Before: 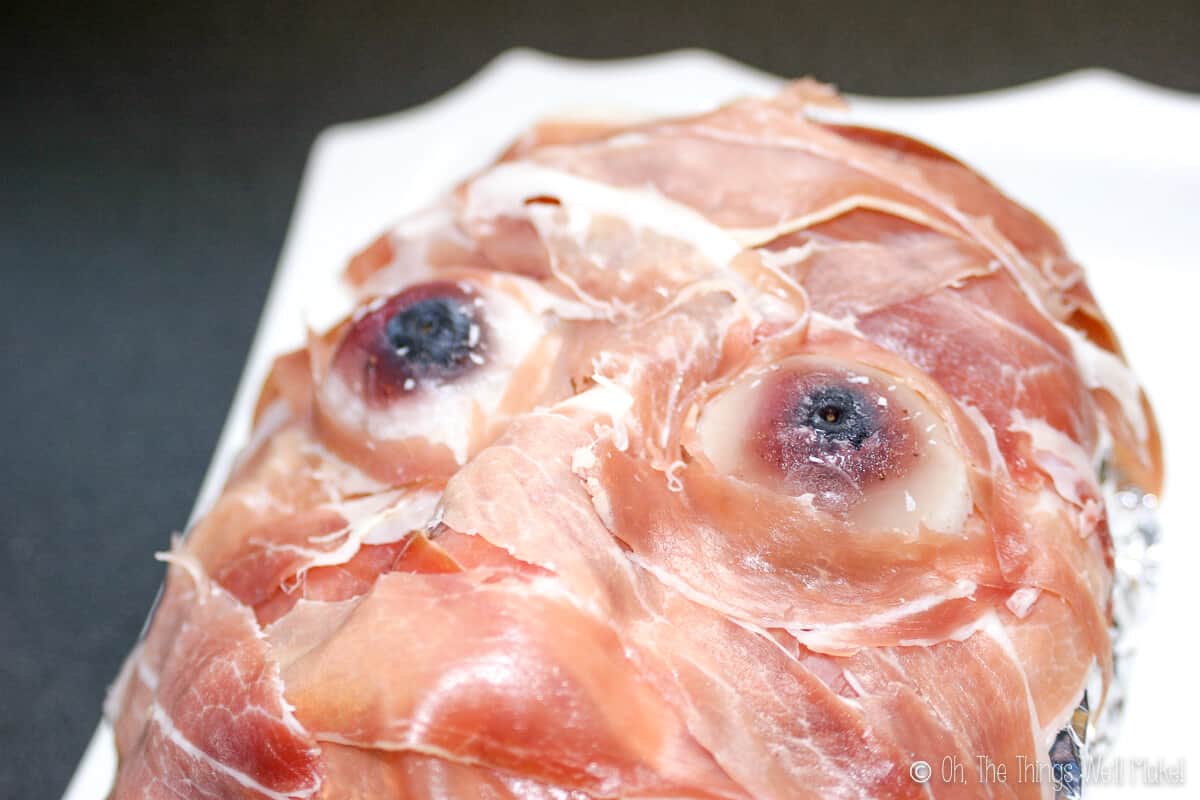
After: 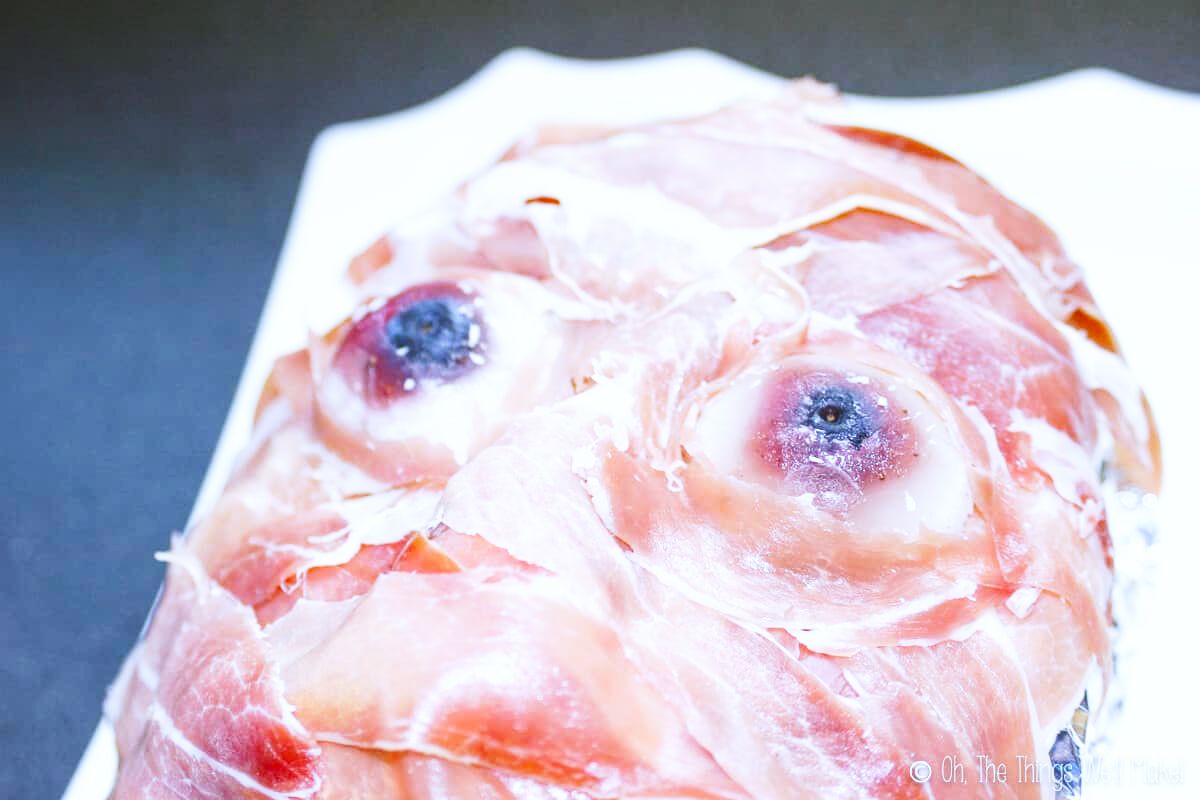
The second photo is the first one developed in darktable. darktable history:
base curve: curves: ch0 [(0, 0) (0.005, 0.002) (0.15, 0.3) (0.4, 0.7) (0.75, 0.95) (1, 1)], preserve colors none
white balance: red 0.871, blue 1.249
exposure: black level correction -0.015, compensate highlight preservation false
color balance rgb: perceptual saturation grading › global saturation 20%, perceptual saturation grading › highlights -25%, perceptual saturation grading › shadows 25%
